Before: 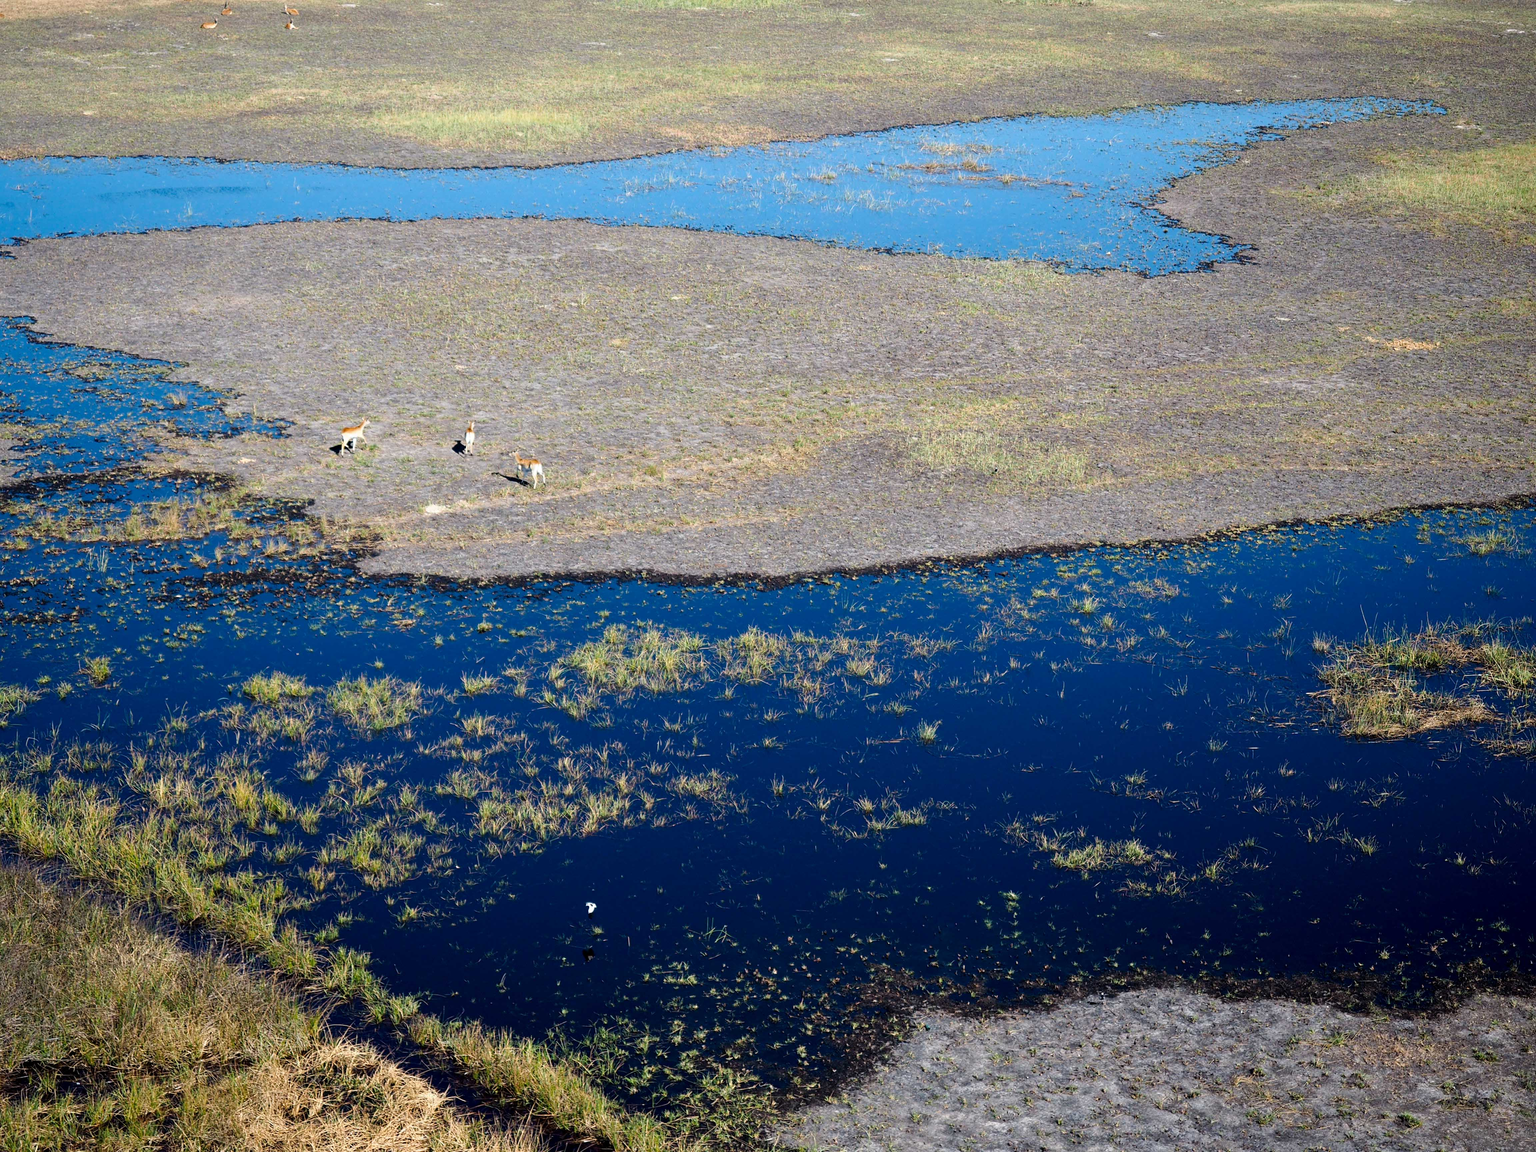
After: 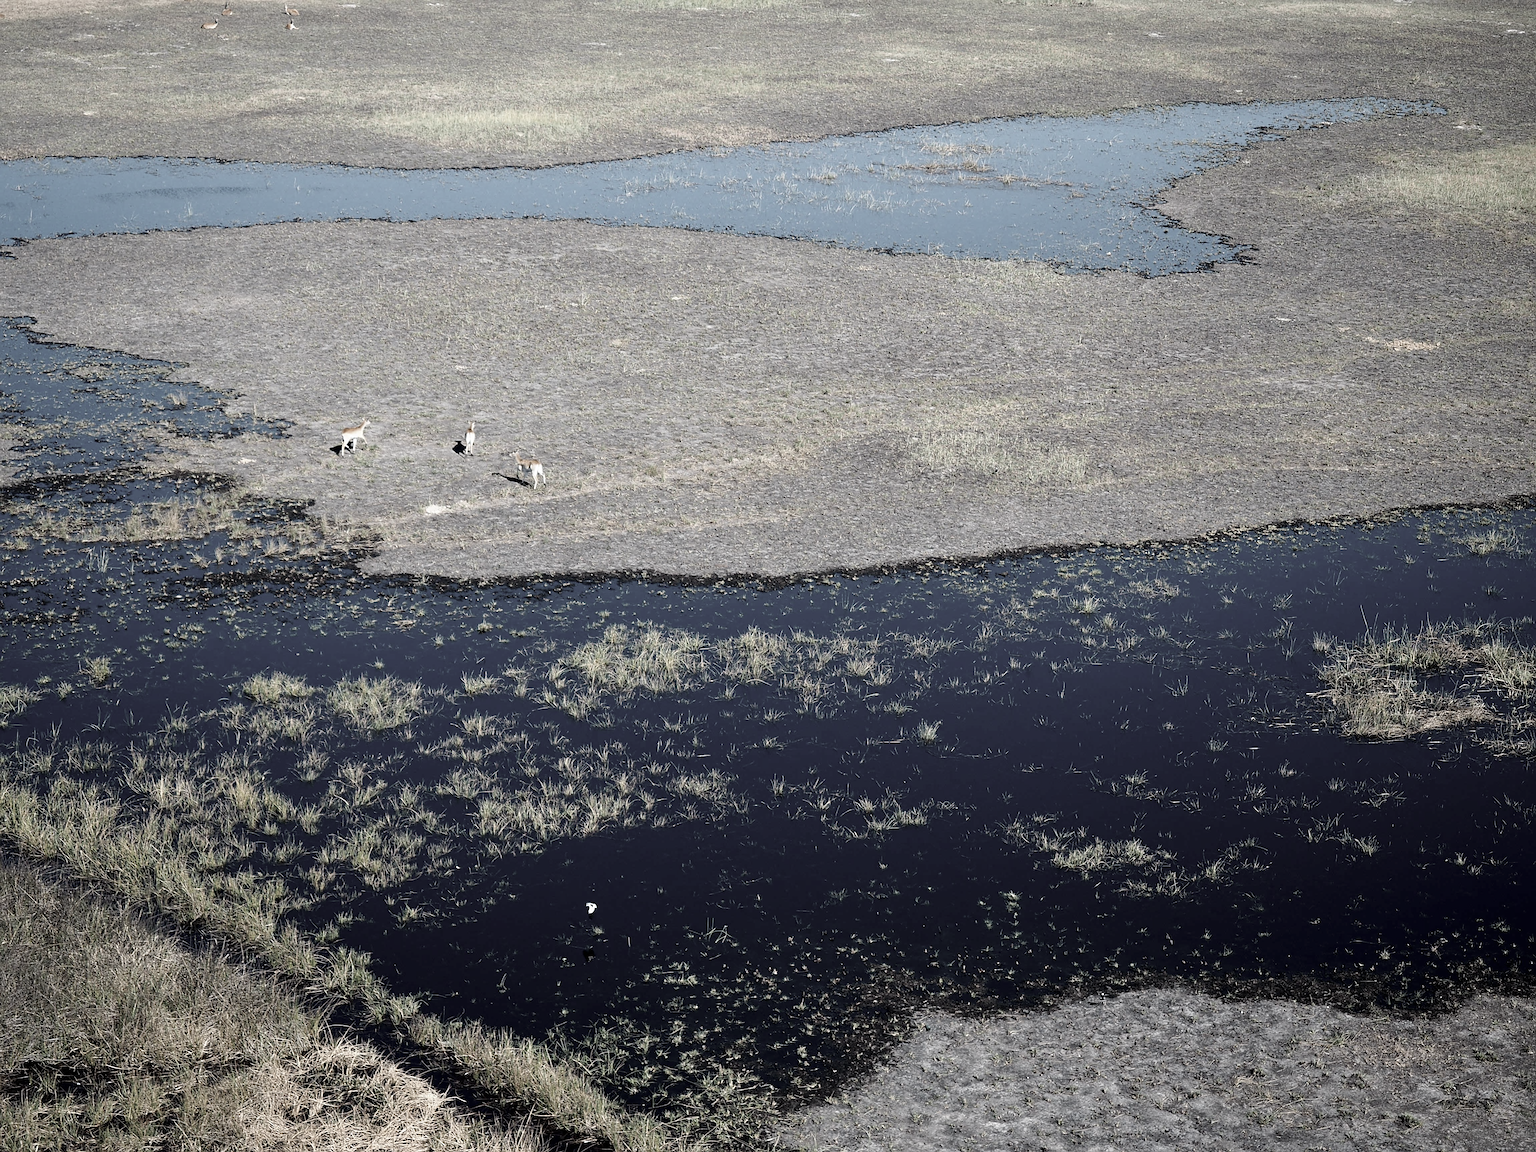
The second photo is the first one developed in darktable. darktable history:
color zones: curves: ch1 [(0, 0.153) (0.143, 0.15) (0.286, 0.151) (0.429, 0.152) (0.571, 0.152) (0.714, 0.151) (0.857, 0.151) (1, 0.153)]
sharpen: on, module defaults
